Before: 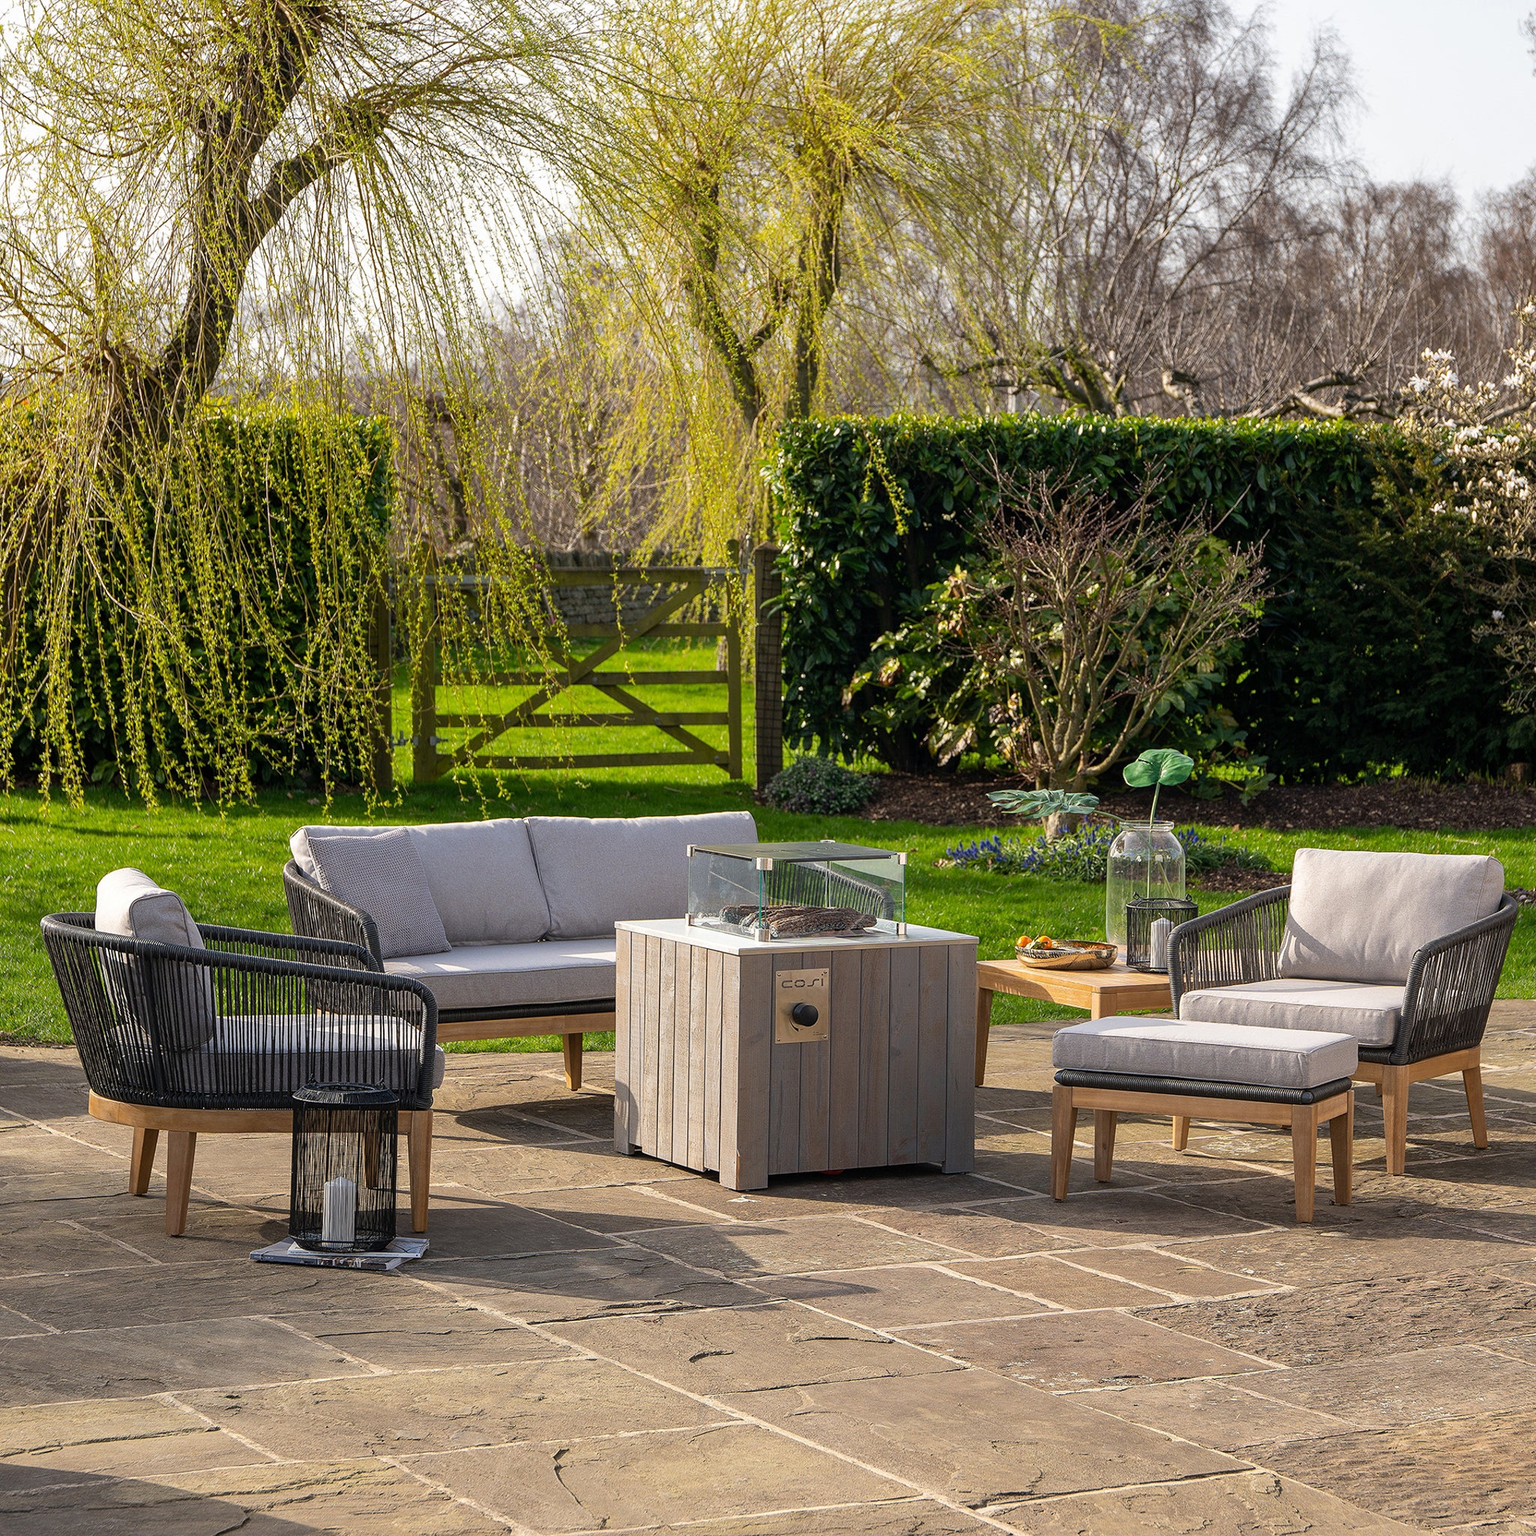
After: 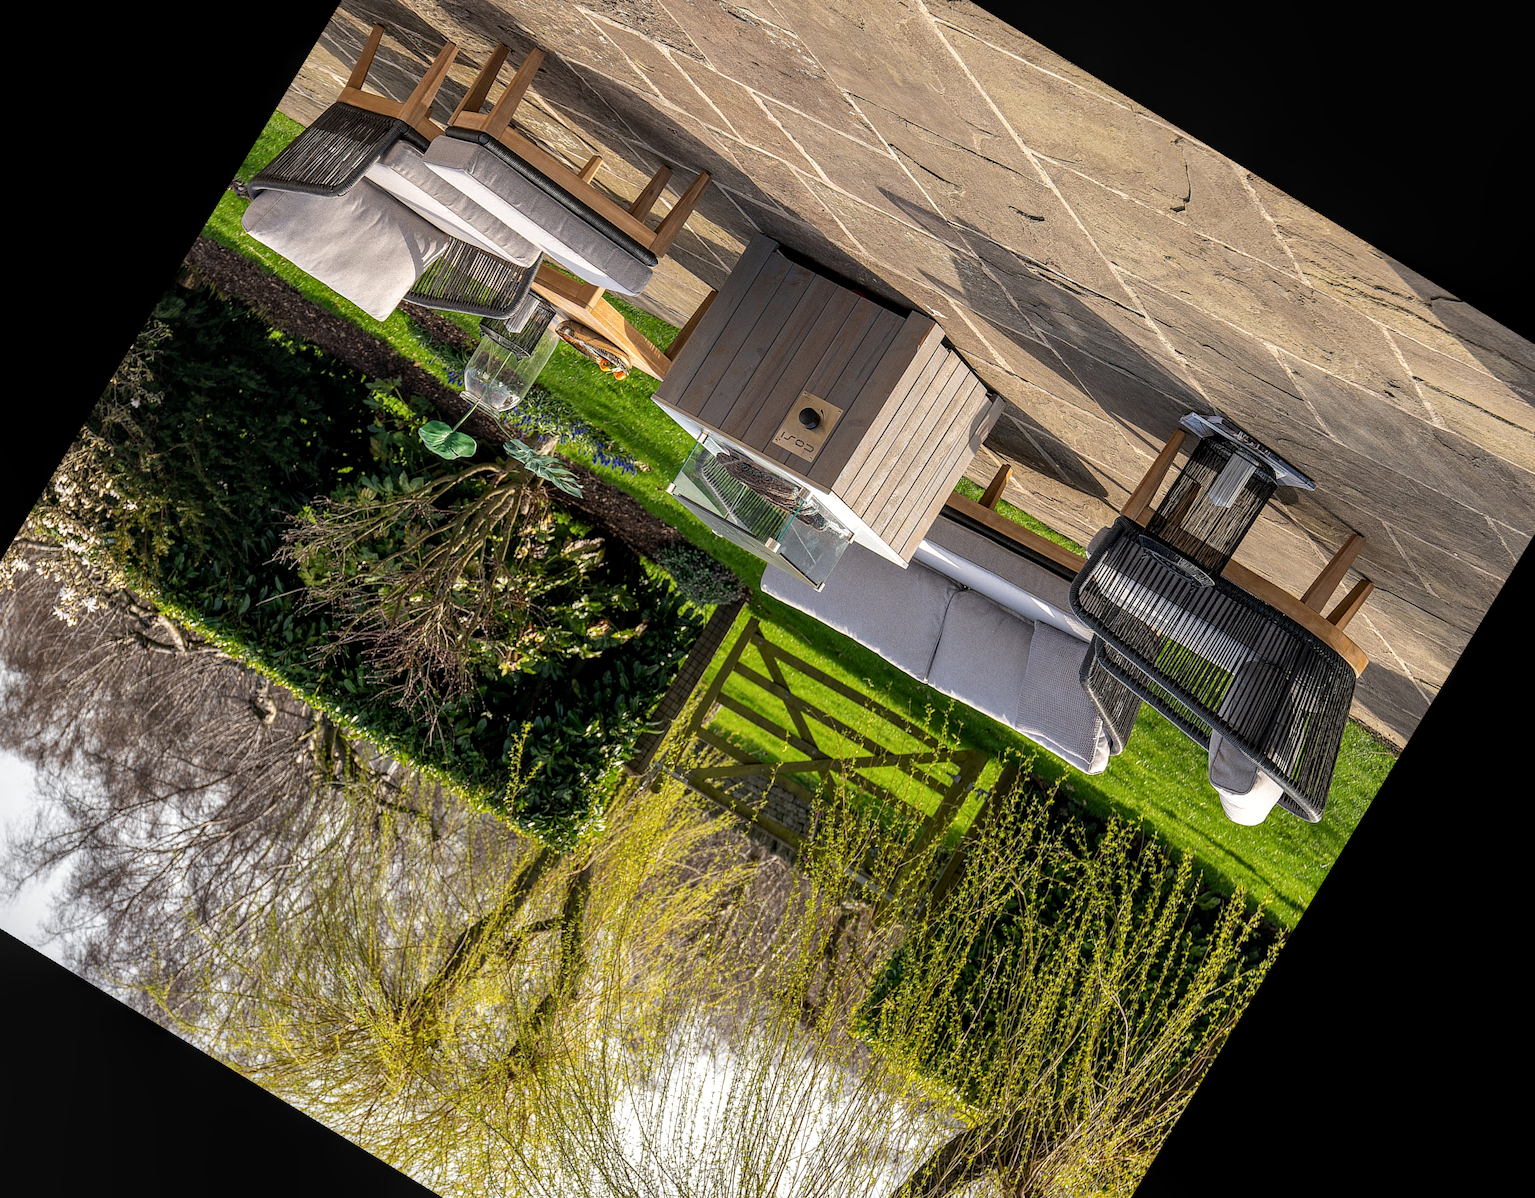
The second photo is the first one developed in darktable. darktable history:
crop and rotate: angle 148.68°, left 9.111%, top 15.603%, right 4.588%, bottom 17.041%
local contrast: detail 130%
